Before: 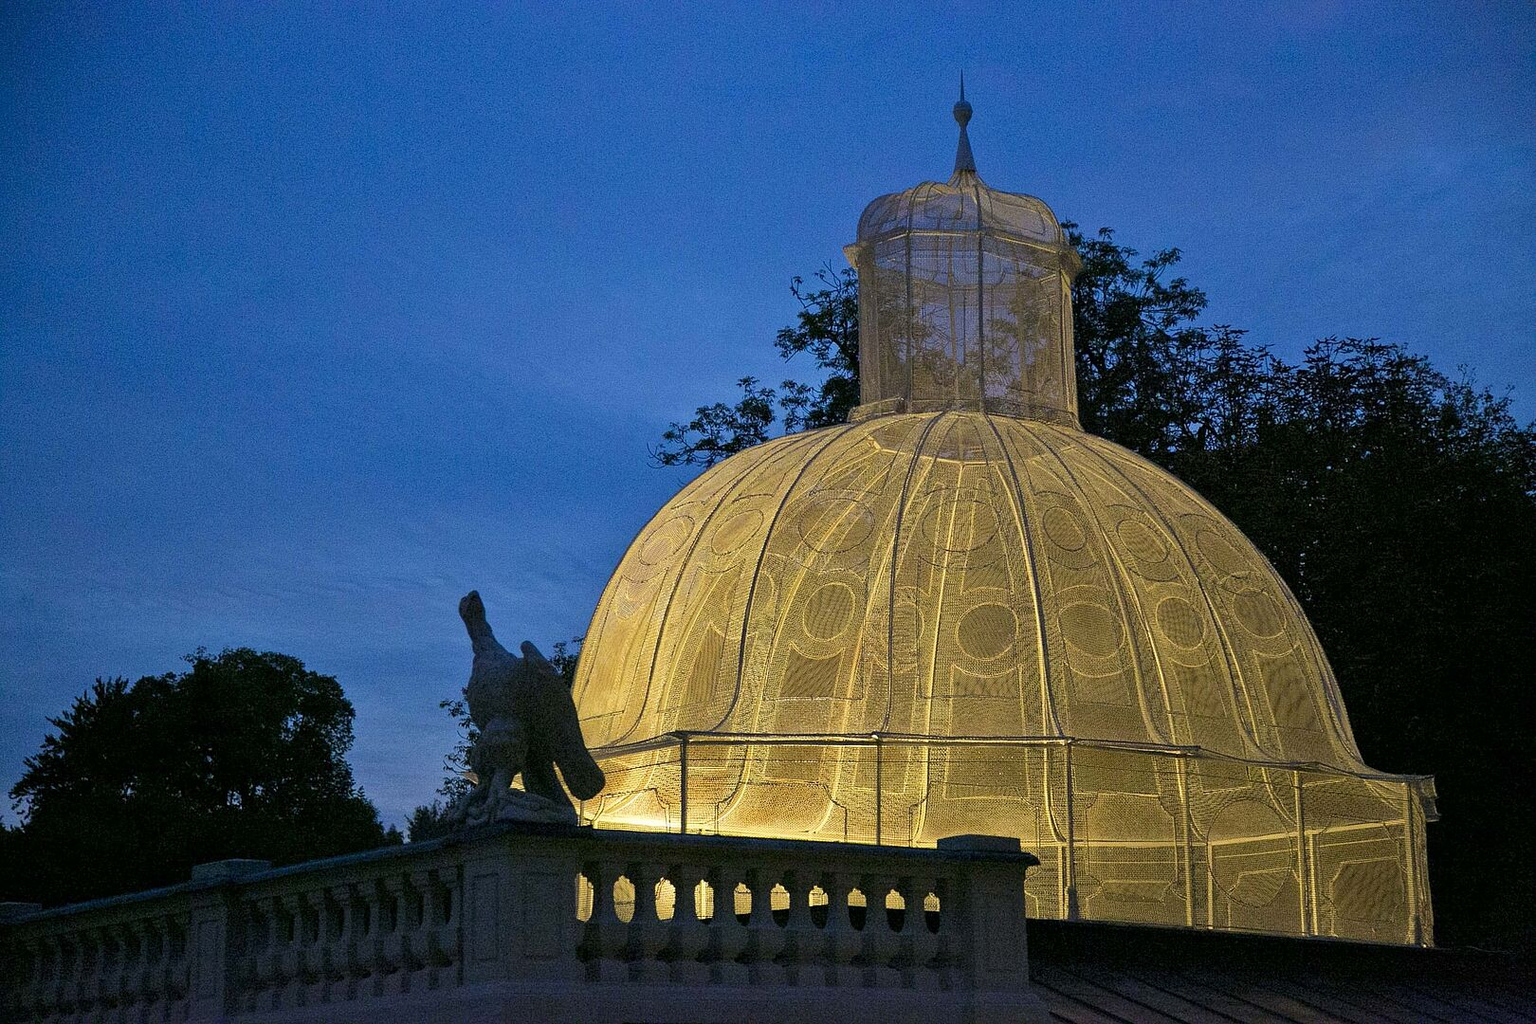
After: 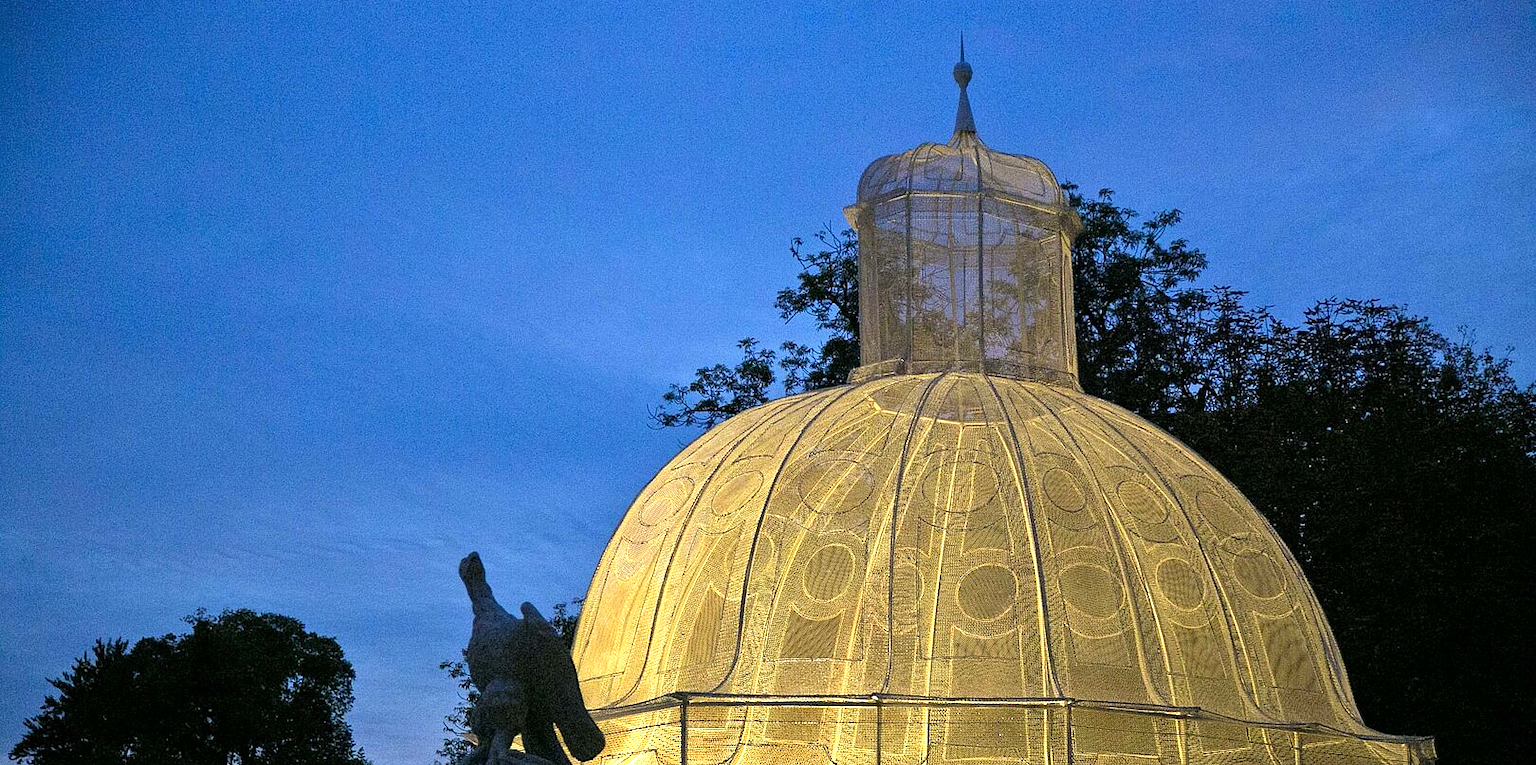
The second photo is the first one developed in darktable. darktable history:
exposure: exposure 0.3 EV, compensate exposure bias true, compensate highlight preservation false
tone equalizer: -8 EV -0.429 EV, -7 EV -0.42 EV, -6 EV -0.297 EV, -5 EV -0.192 EV, -3 EV 0.237 EV, -2 EV 0.338 EV, -1 EV 0.413 EV, +0 EV 0.399 EV
crop: top 3.864%, bottom 21.341%
